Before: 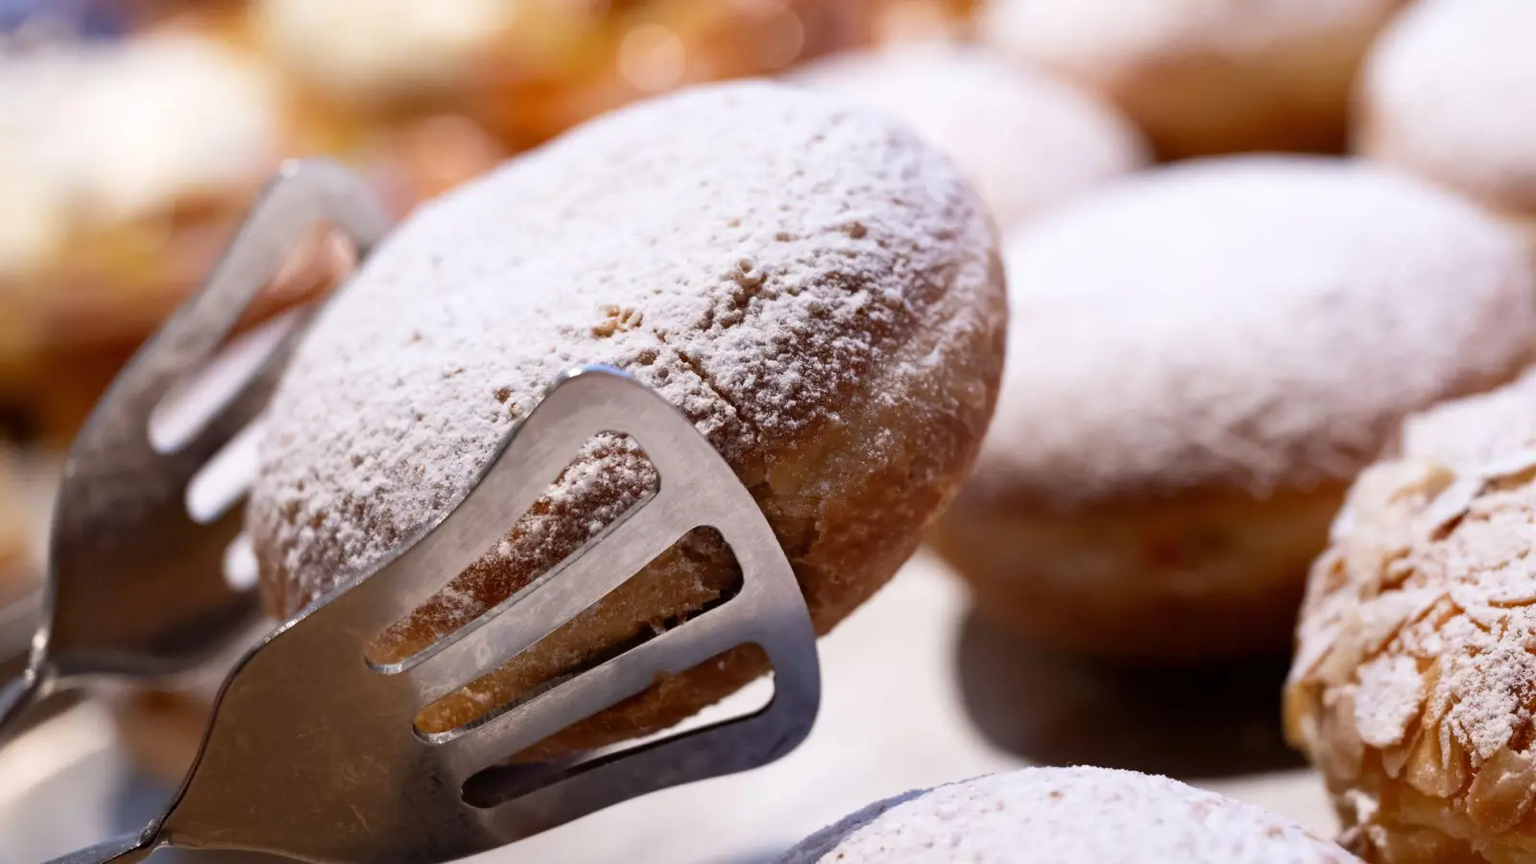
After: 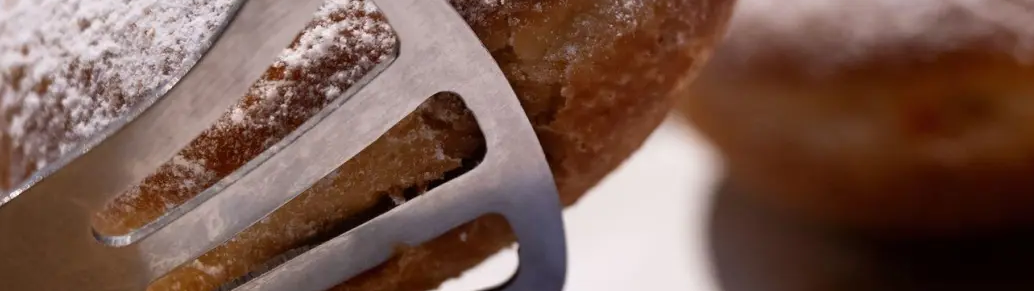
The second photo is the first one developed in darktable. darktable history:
crop: left 18.018%, top 50.765%, right 17.296%, bottom 16.848%
